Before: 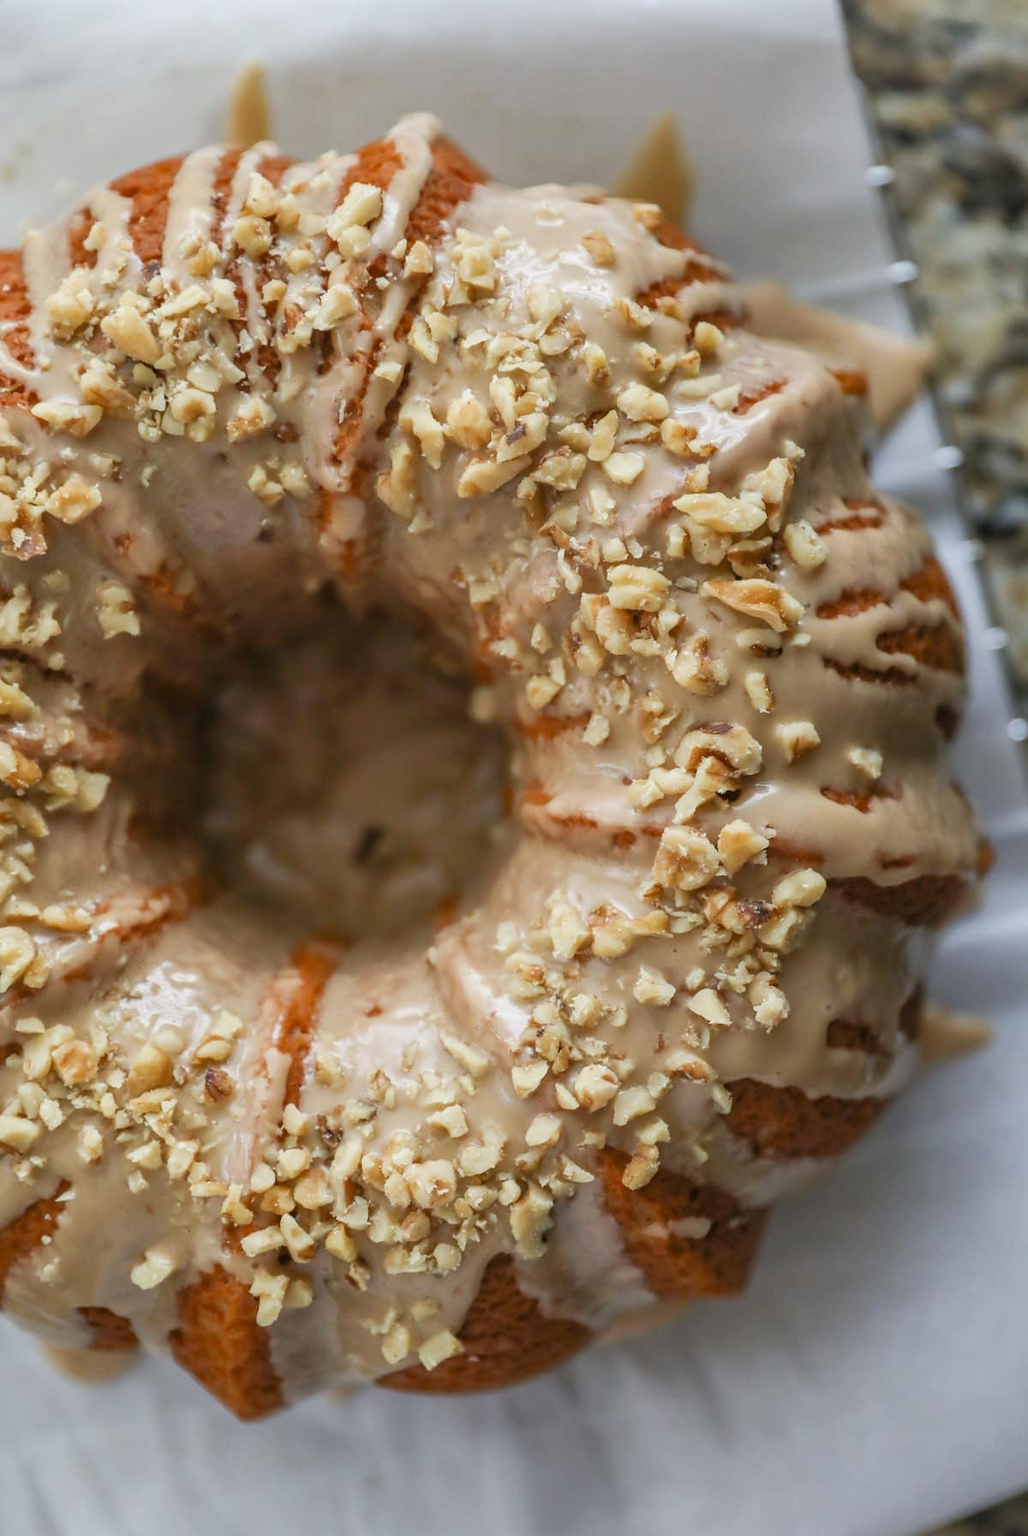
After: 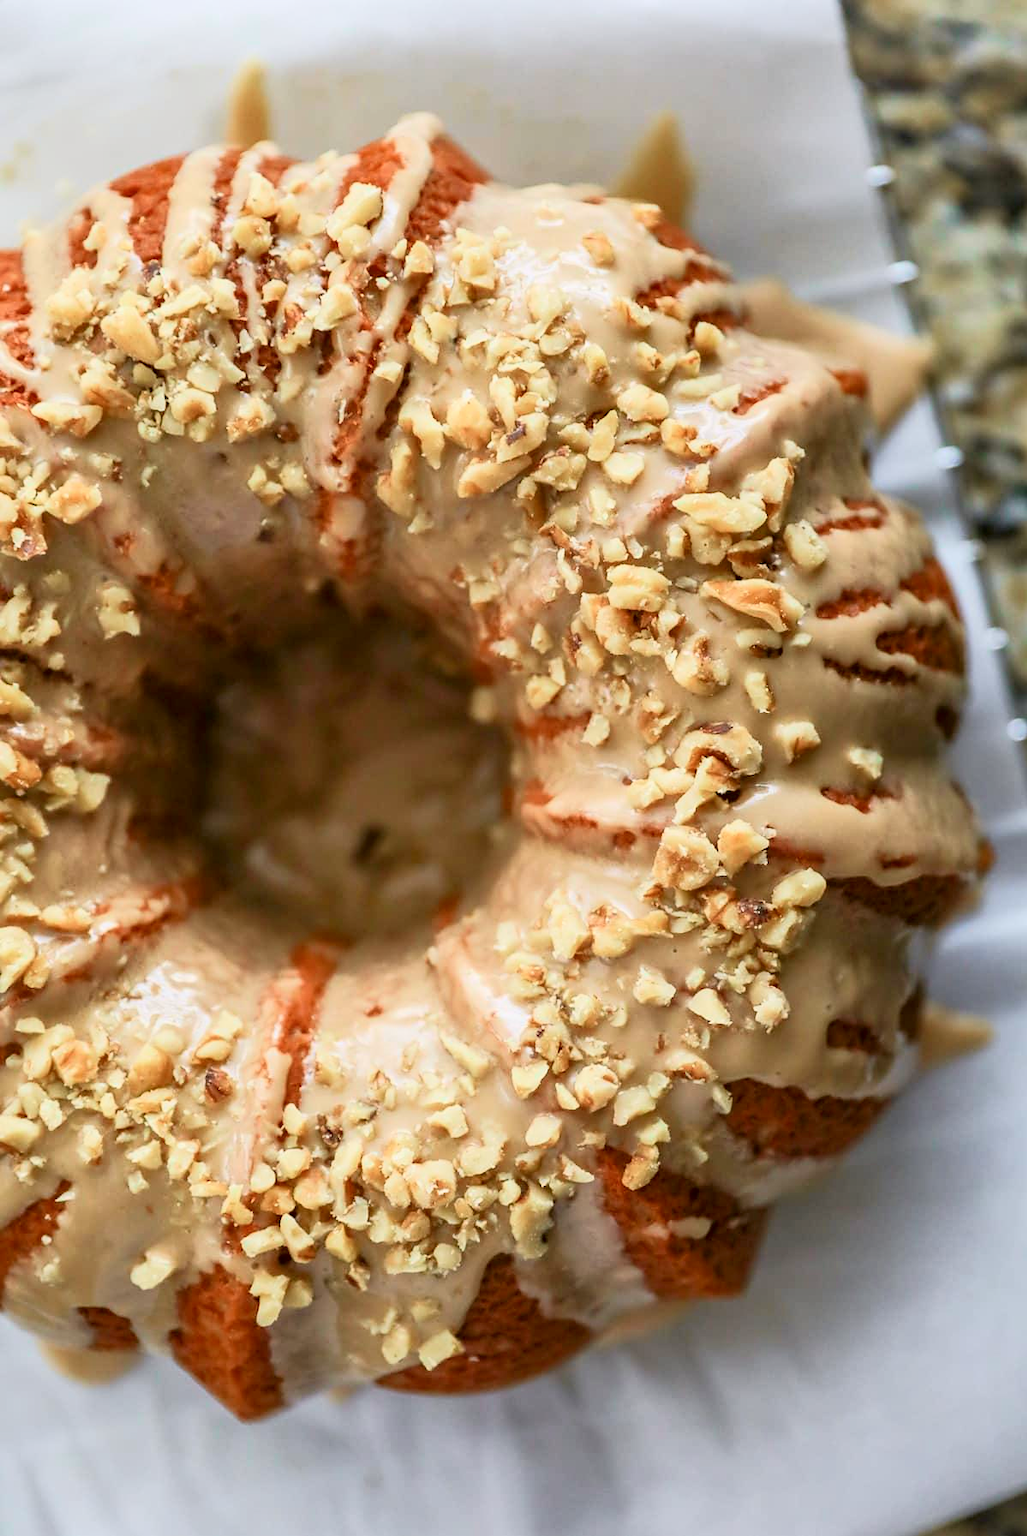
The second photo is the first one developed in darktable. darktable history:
sharpen: amount 0.2
tone curve: curves: ch0 [(0, 0.013) (0.054, 0.018) (0.205, 0.191) (0.289, 0.292) (0.39, 0.424) (0.493, 0.551) (0.647, 0.752) (0.796, 0.887) (1, 0.998)]; ch1 [(0, 0) (0.371, 0.339) (0.477, 0.452) (0.494, 0.495) (0.501, 0.501) (0.51, 0.516) (0.54, 0.557) (0.572, 0.605) (0.66, 0.701) (0.783, 0.804) (1, 1)]; ch2 [(0, 0) (0.32, 0.281) (0.403, 0.399) (0.441, 0.428) (0.47, 0.469) (0.498, 0.496) (0.524, 0.543) (0.551, 0.579) (0.633, 0.665) (0.7, 0.711) (1, 1)], color space Lab, independent channels, preserve colors none
